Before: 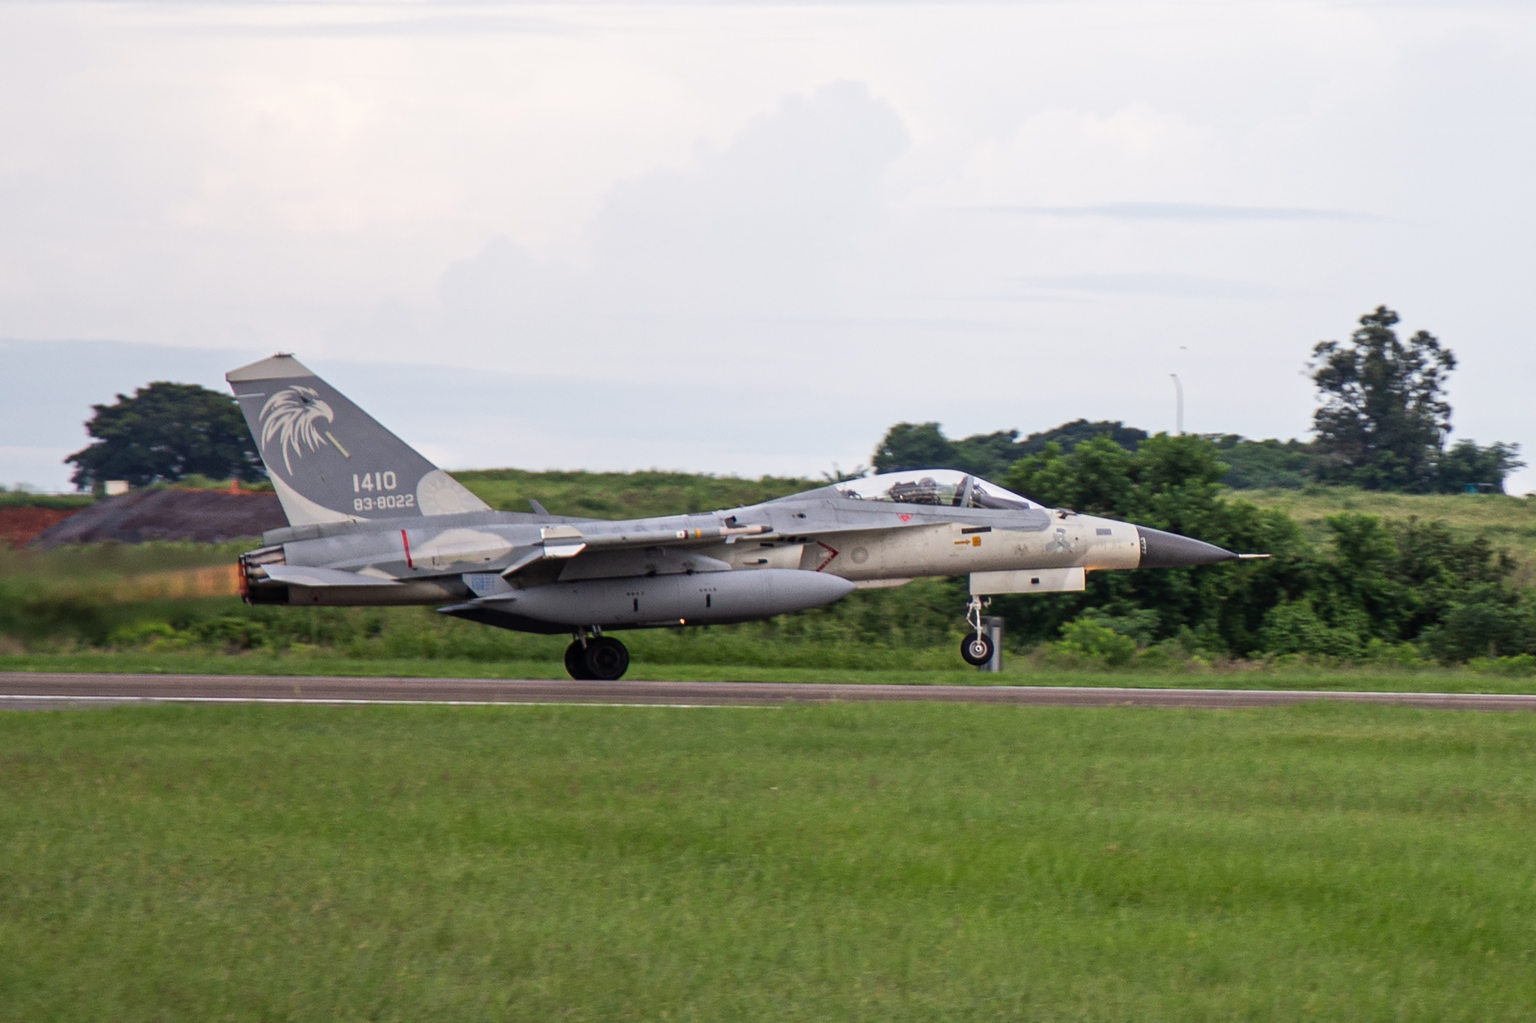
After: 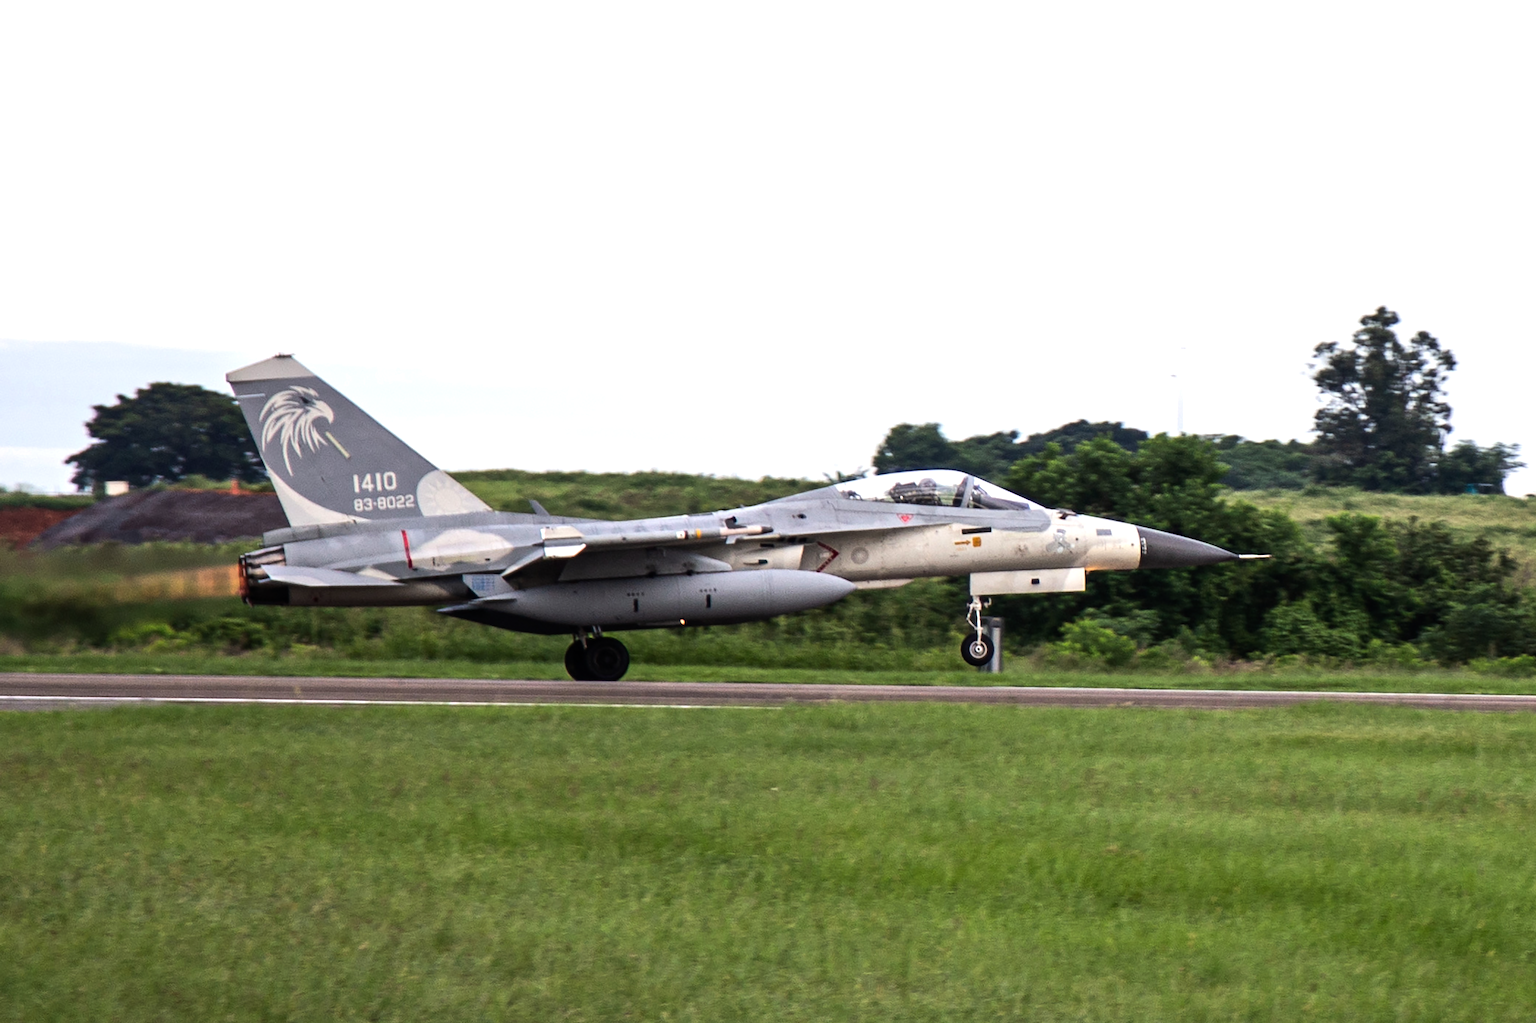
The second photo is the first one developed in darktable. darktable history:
color zones: curves: ch0 [(0, 0.5) (0.143, 0.5) (0.286, 0.5) (0.429, 0.5) (0.62, 0.489) (0.714, 0.445) (0.844, 0.496) (1, 0.5)]; ch1 [(0, 0.5) (0.143, 0.5) (0.286, 0.5) (0.429, 0.5) (0.571, 0.5) (0.714, 0.523) (0.857, 0.5) (1, 0.5)]
tone equalizer: -8 EV -0.75 EV, -7 EV -0.7 EV, -6 EV -0.6 EV, -5 EV -0.4 EV, -3 EV 0.4 EV, -2 EV 0.6 EV, -1 EV 0.7 EV, +0 EV 0.75 EV, edges refinement/feathering 500, mask exposure compensation -1.57 EV, preserve details no
